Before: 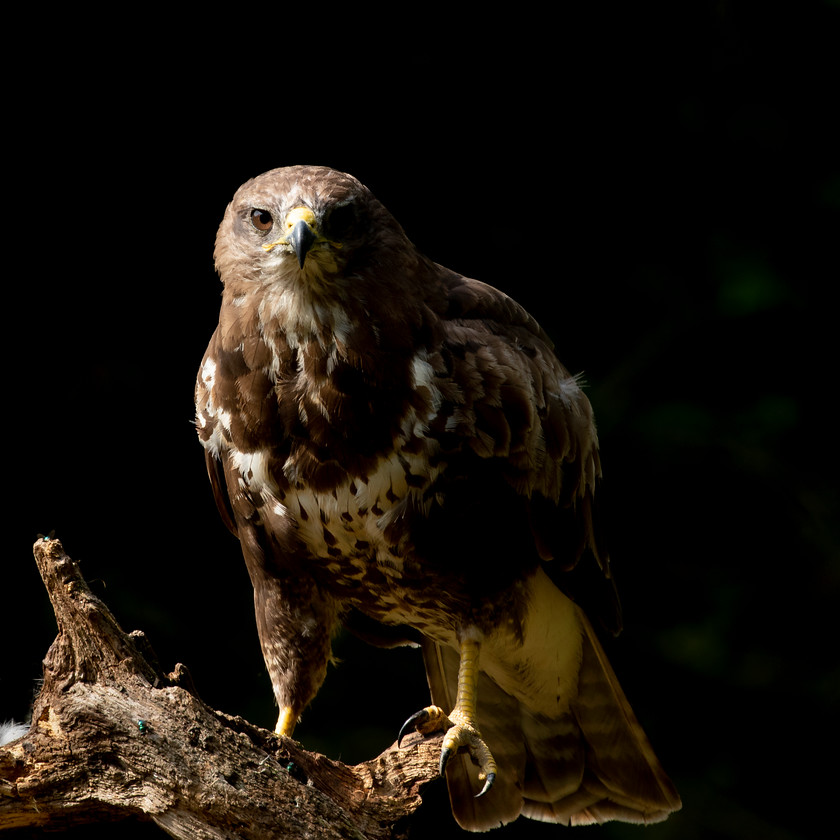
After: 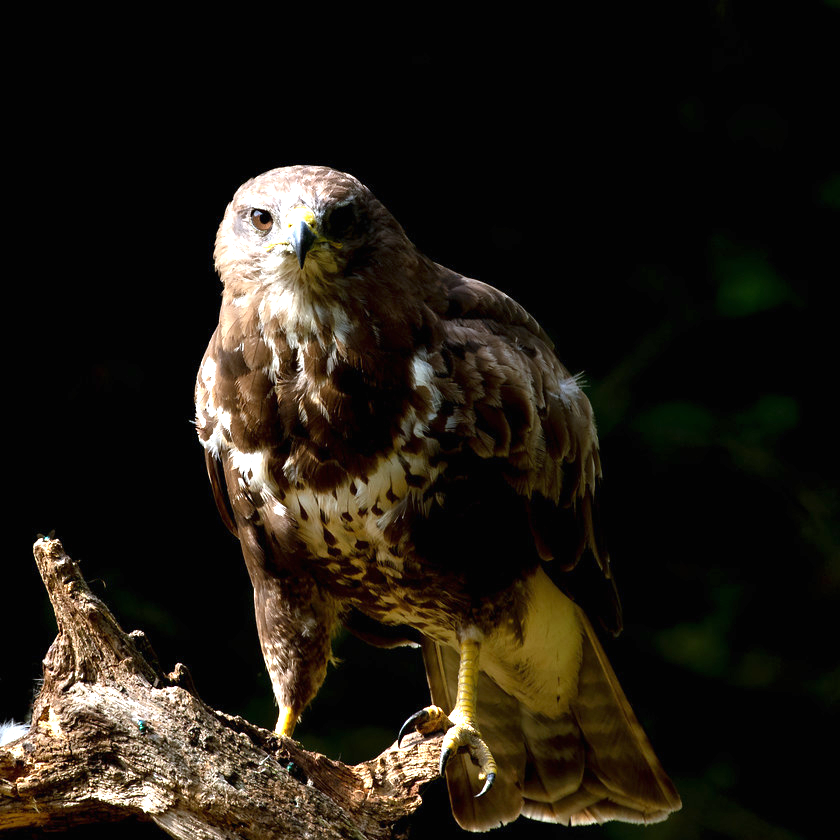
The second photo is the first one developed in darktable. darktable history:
exposure: black level correction 0, exposure 1.2 EV, compensate exposure bias true, compensate highlight preservation false
white balance: red 0.931, blue 1.11
